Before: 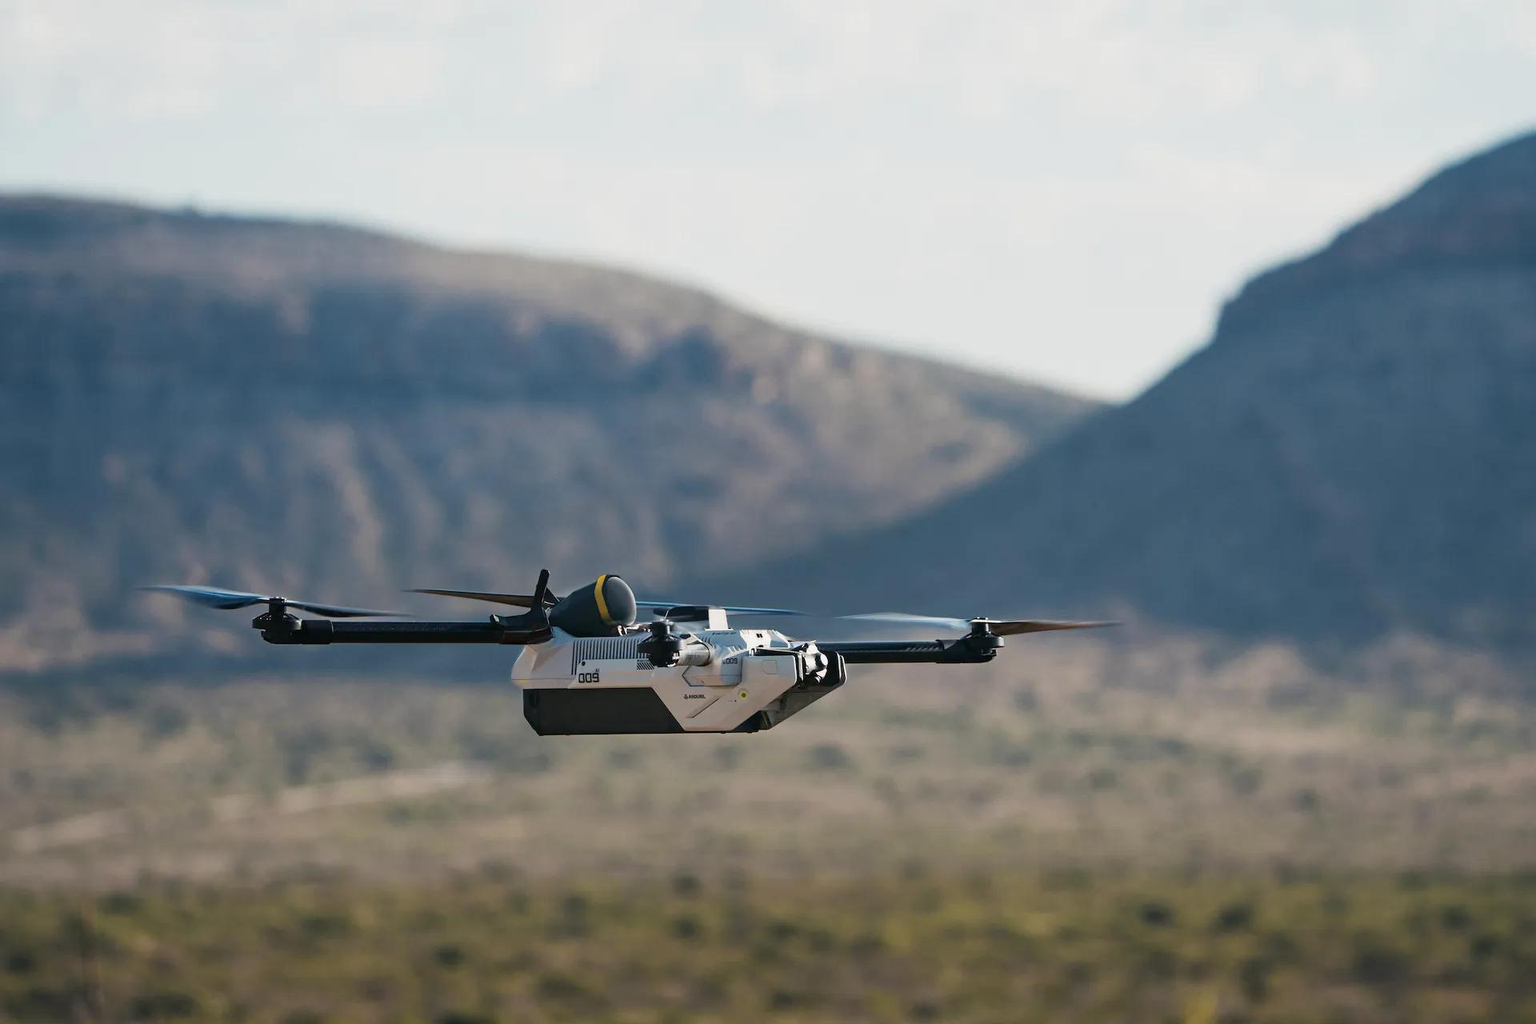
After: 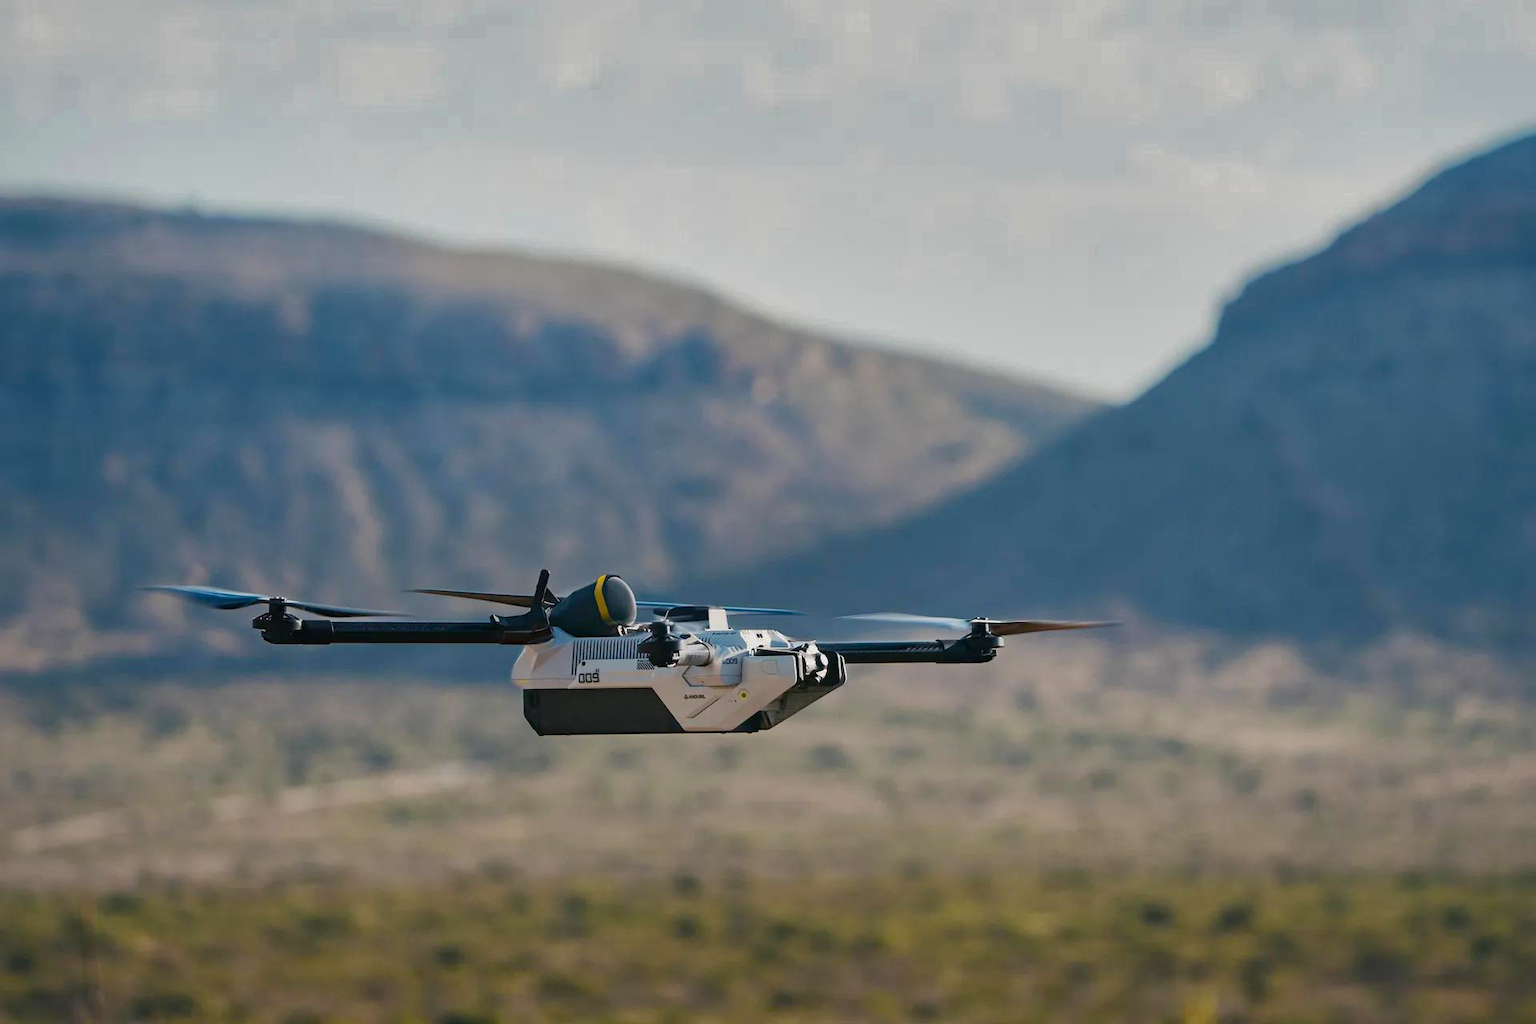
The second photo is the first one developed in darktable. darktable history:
shadows and highlights: shadows 25, highlights -70
color balance rgb: perceptual saturation grading › global saturation 20%, perceptual saturation grading › highlights -25%, perceptual saturation grading › shadows 25%
